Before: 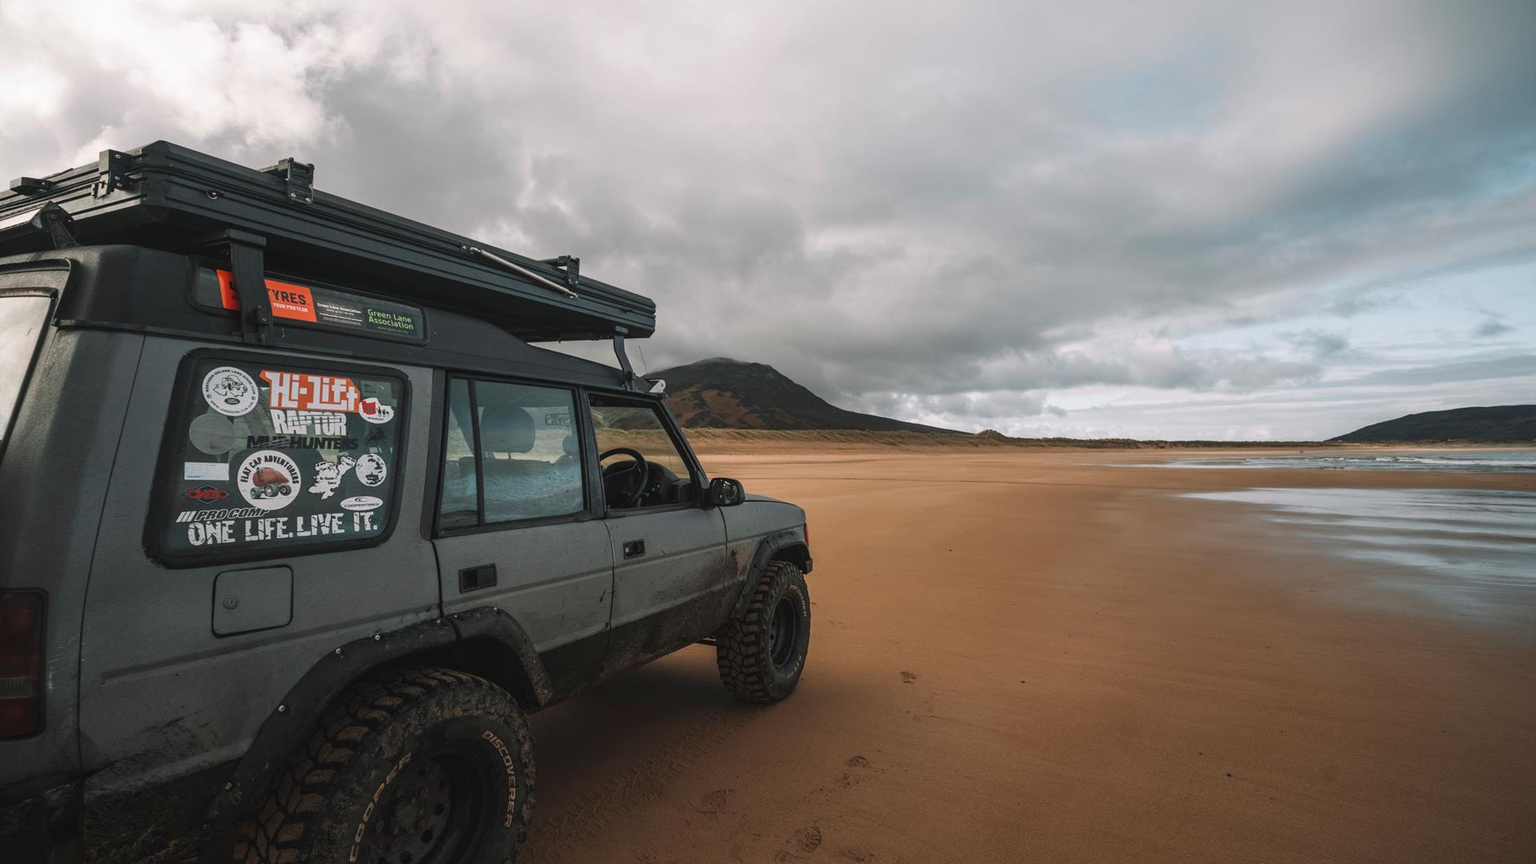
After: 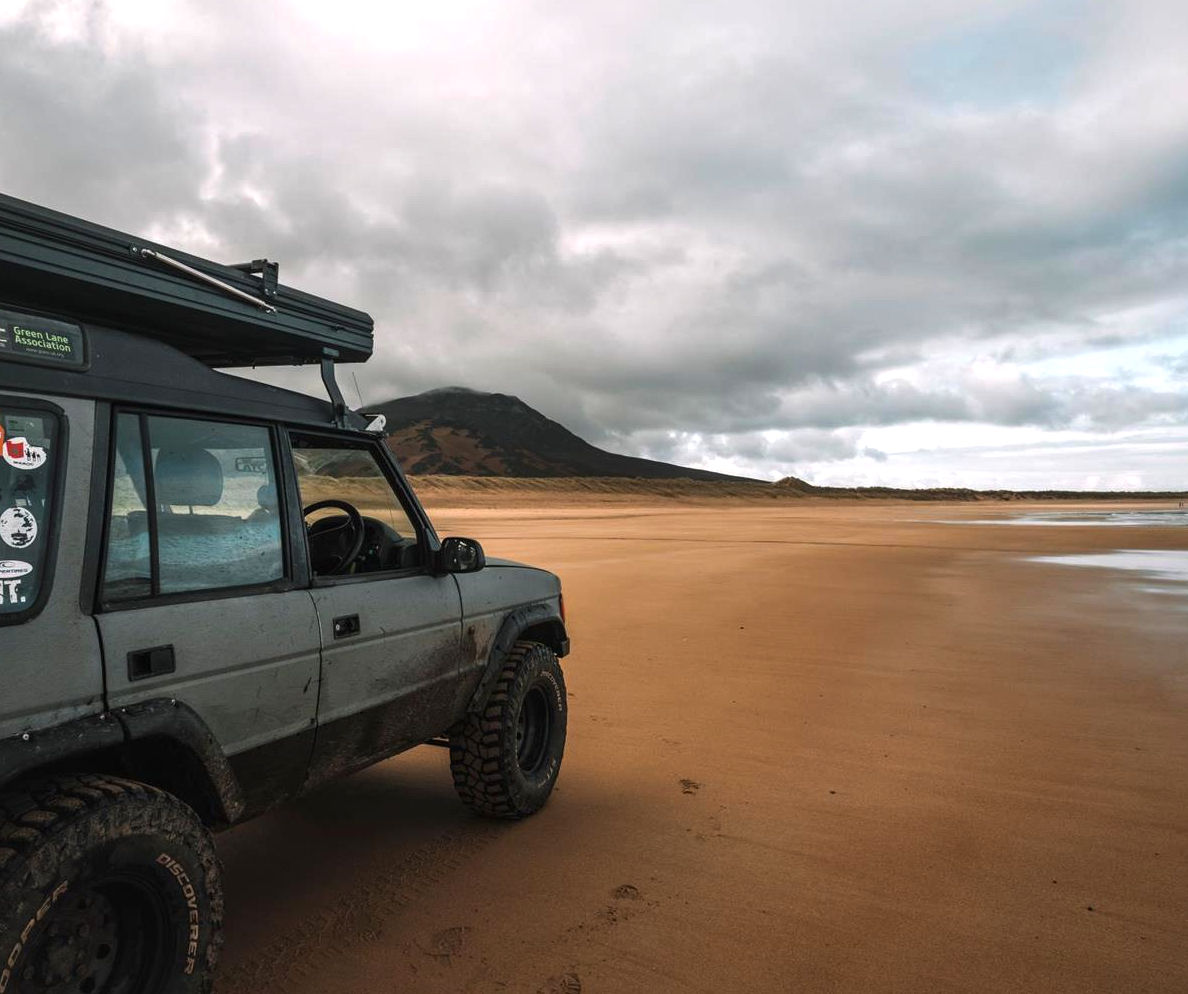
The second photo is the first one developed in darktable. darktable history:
crop and rotate: left 23.267%, top 5.631%, right 14.817%, bottom 2.251%
local contrast: mode bilateral grid, contrast 21, coarseness 50, detail 120%, midtone range 0.2
color balance rgb: perceptual saturation grading › global saturation 0.624%, perceptual brilliance grading › highlights 8.009%, perceptual brilliance grading › mid-tones 3.607%, perceptual brilliance grading › shadows 1.776%, global vibrance 25.101%, contrast 10.355%
